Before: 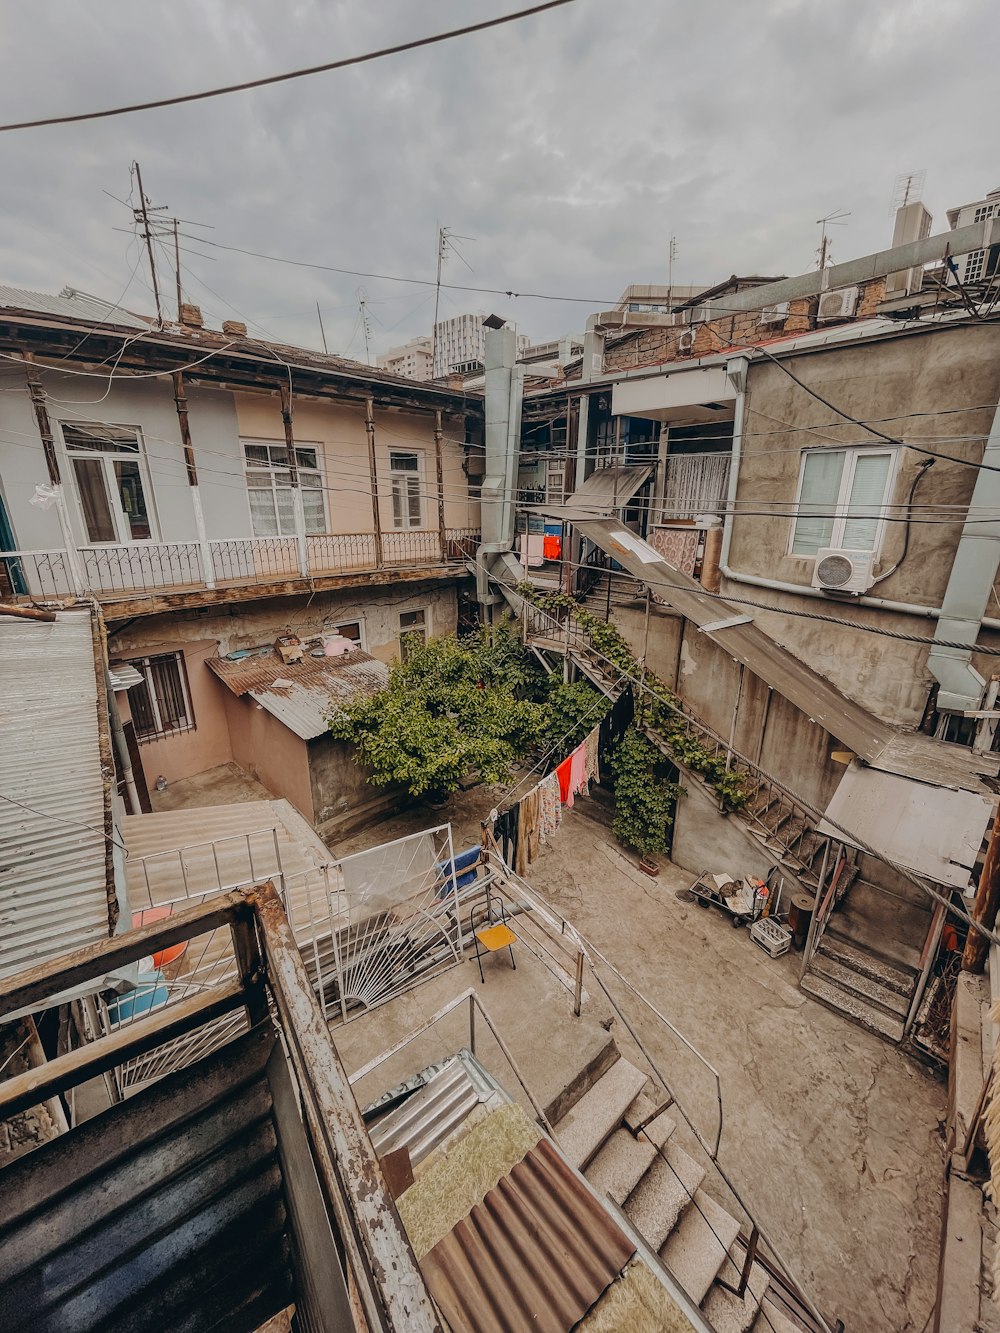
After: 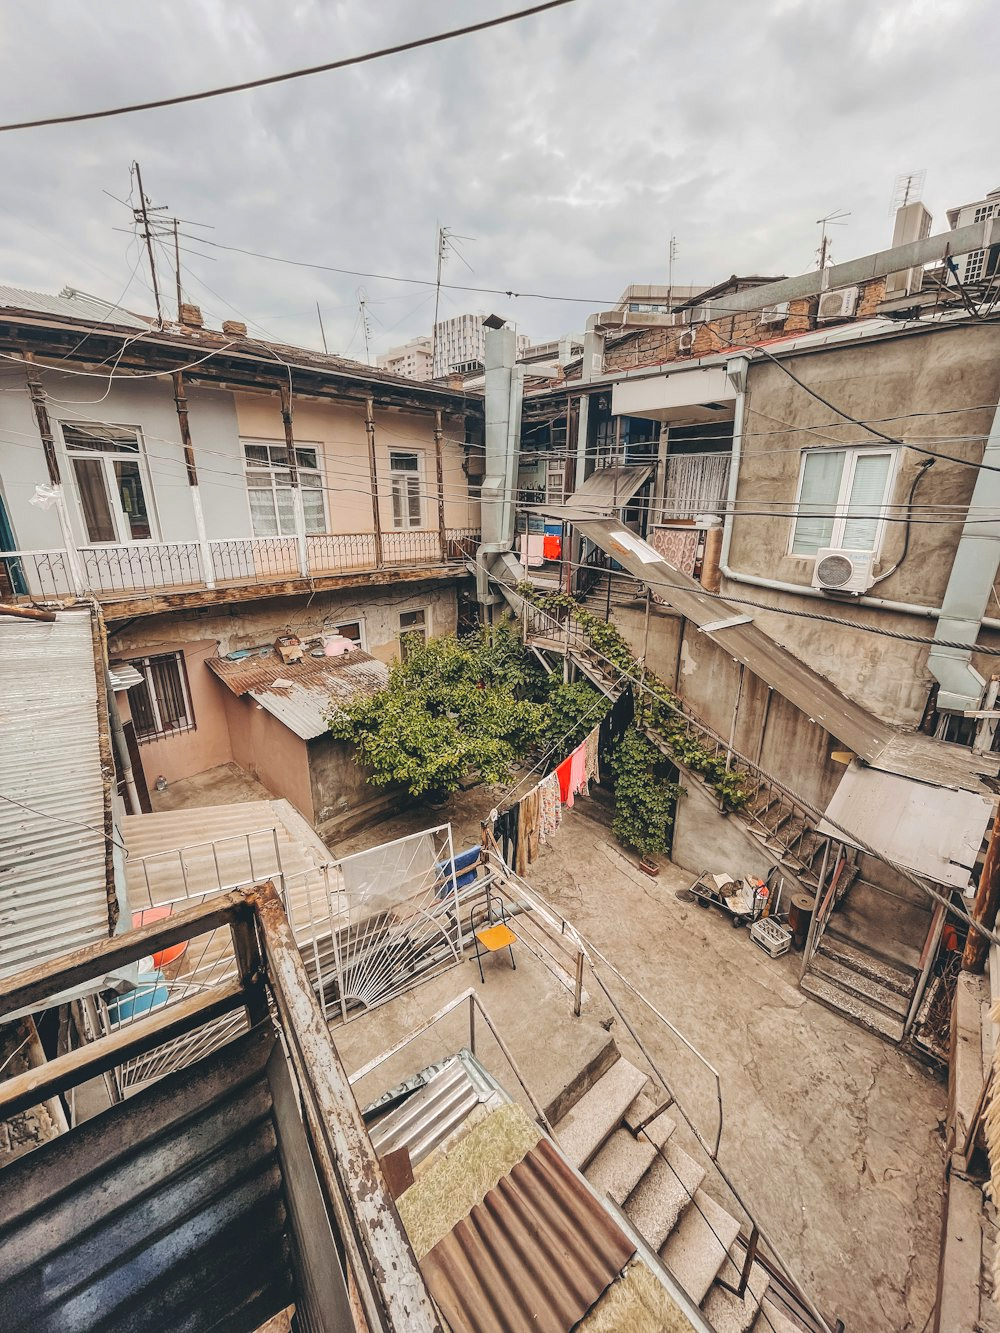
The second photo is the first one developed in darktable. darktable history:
shadows and highlights: shadows 52.12, highlights -28.73, soften with gaussian
exposure: black level correction -0.005, exposure 0.615 EV, compensate highlight preservation false
